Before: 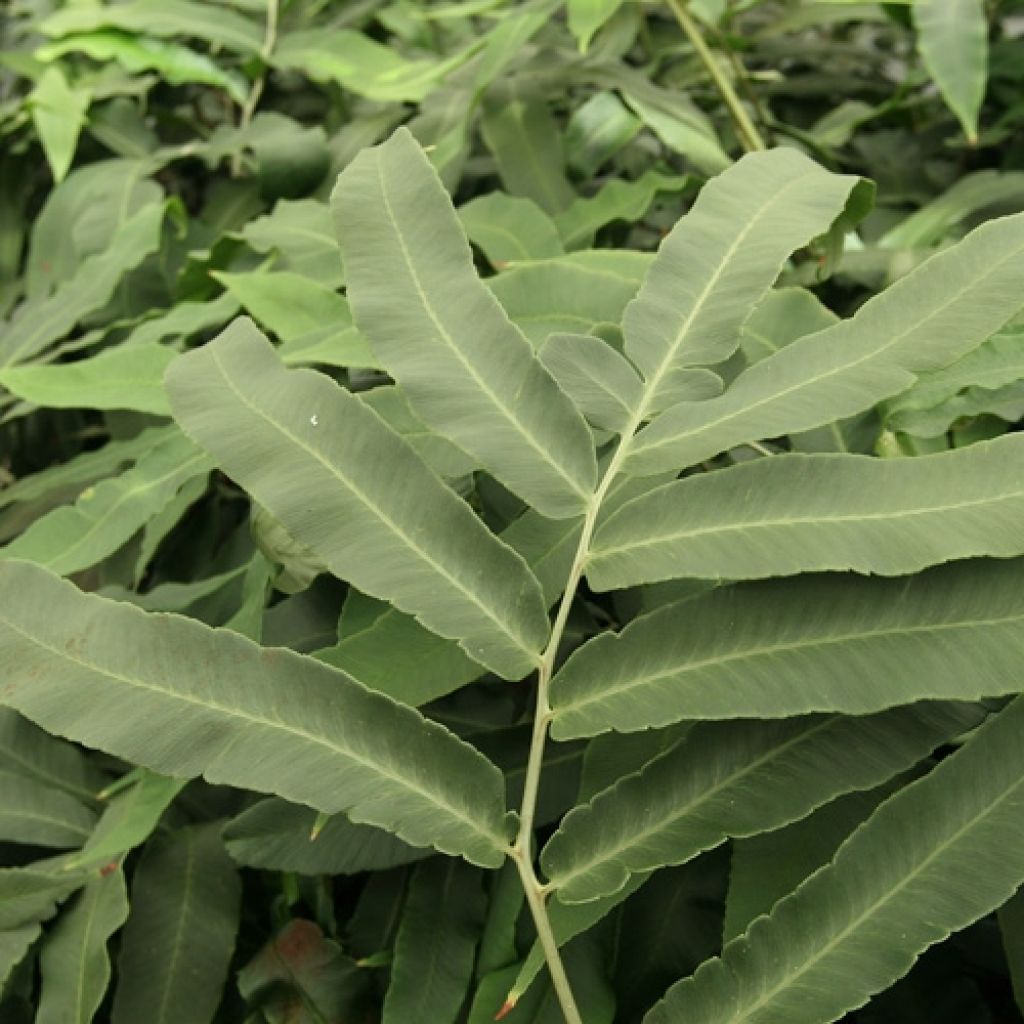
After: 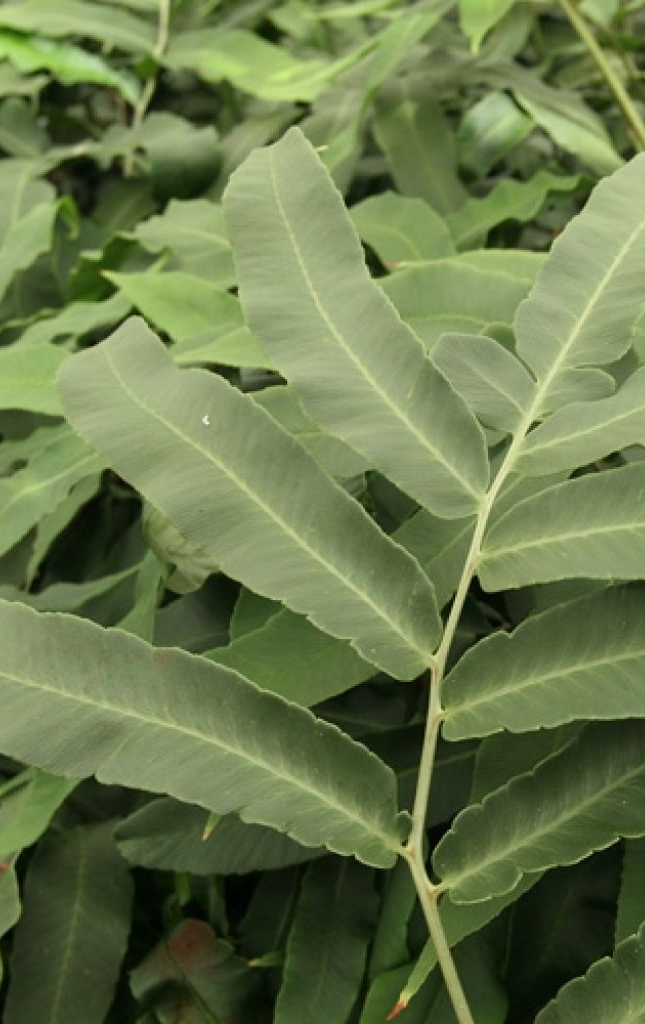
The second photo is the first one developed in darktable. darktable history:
crop: left 10.617%, right 26.32%
